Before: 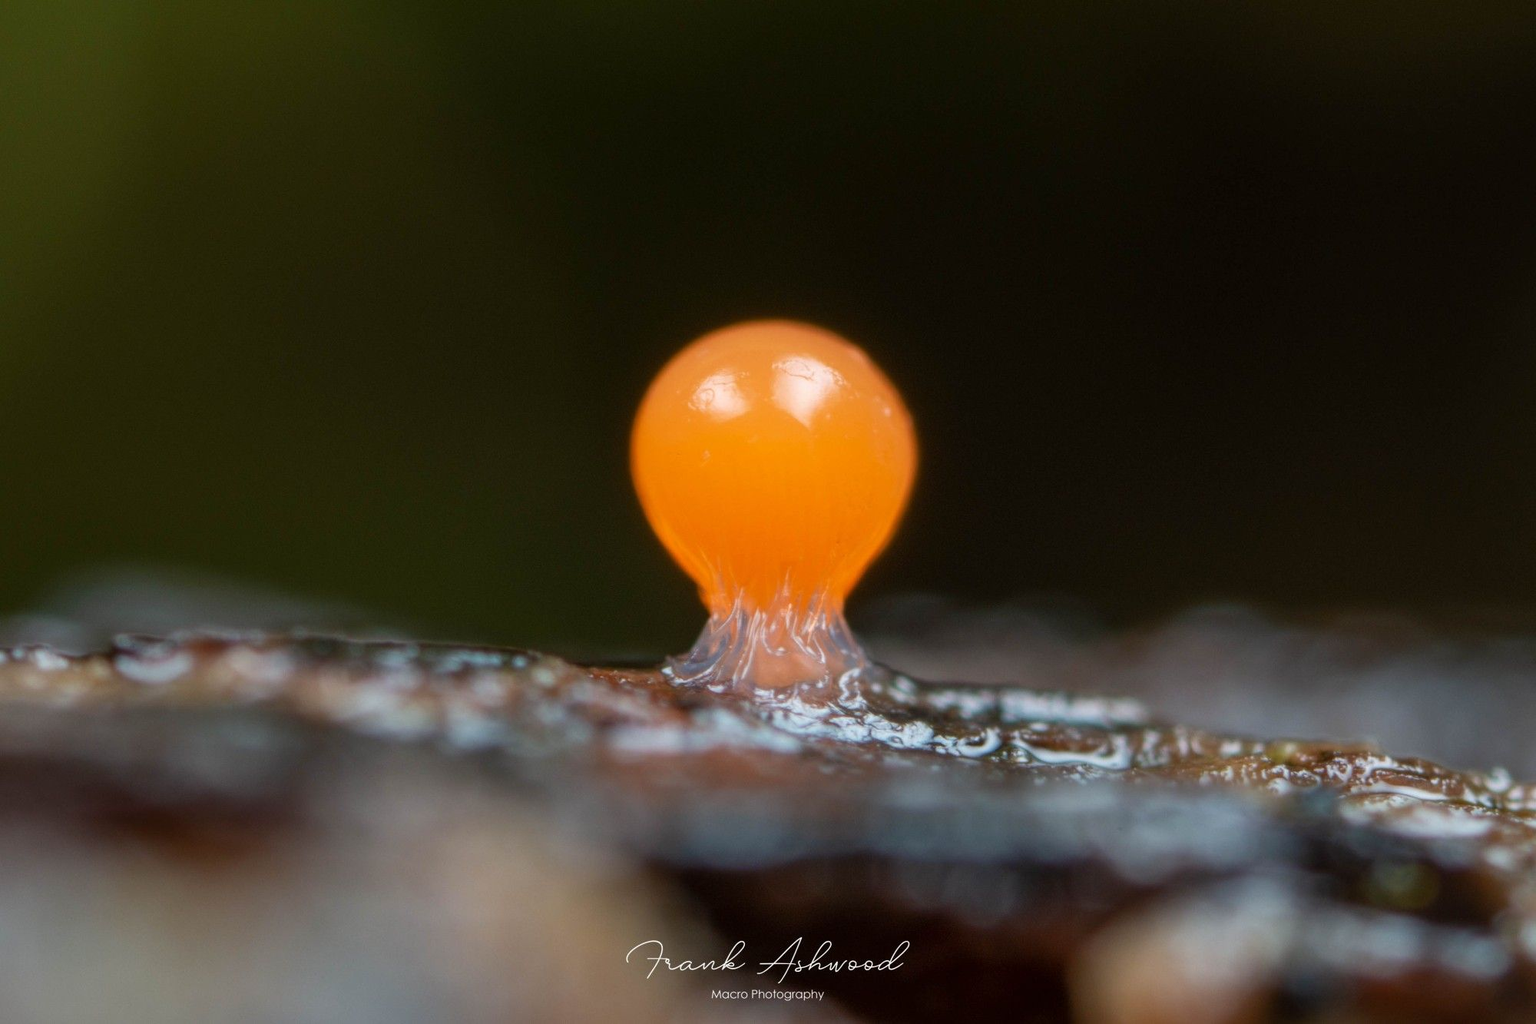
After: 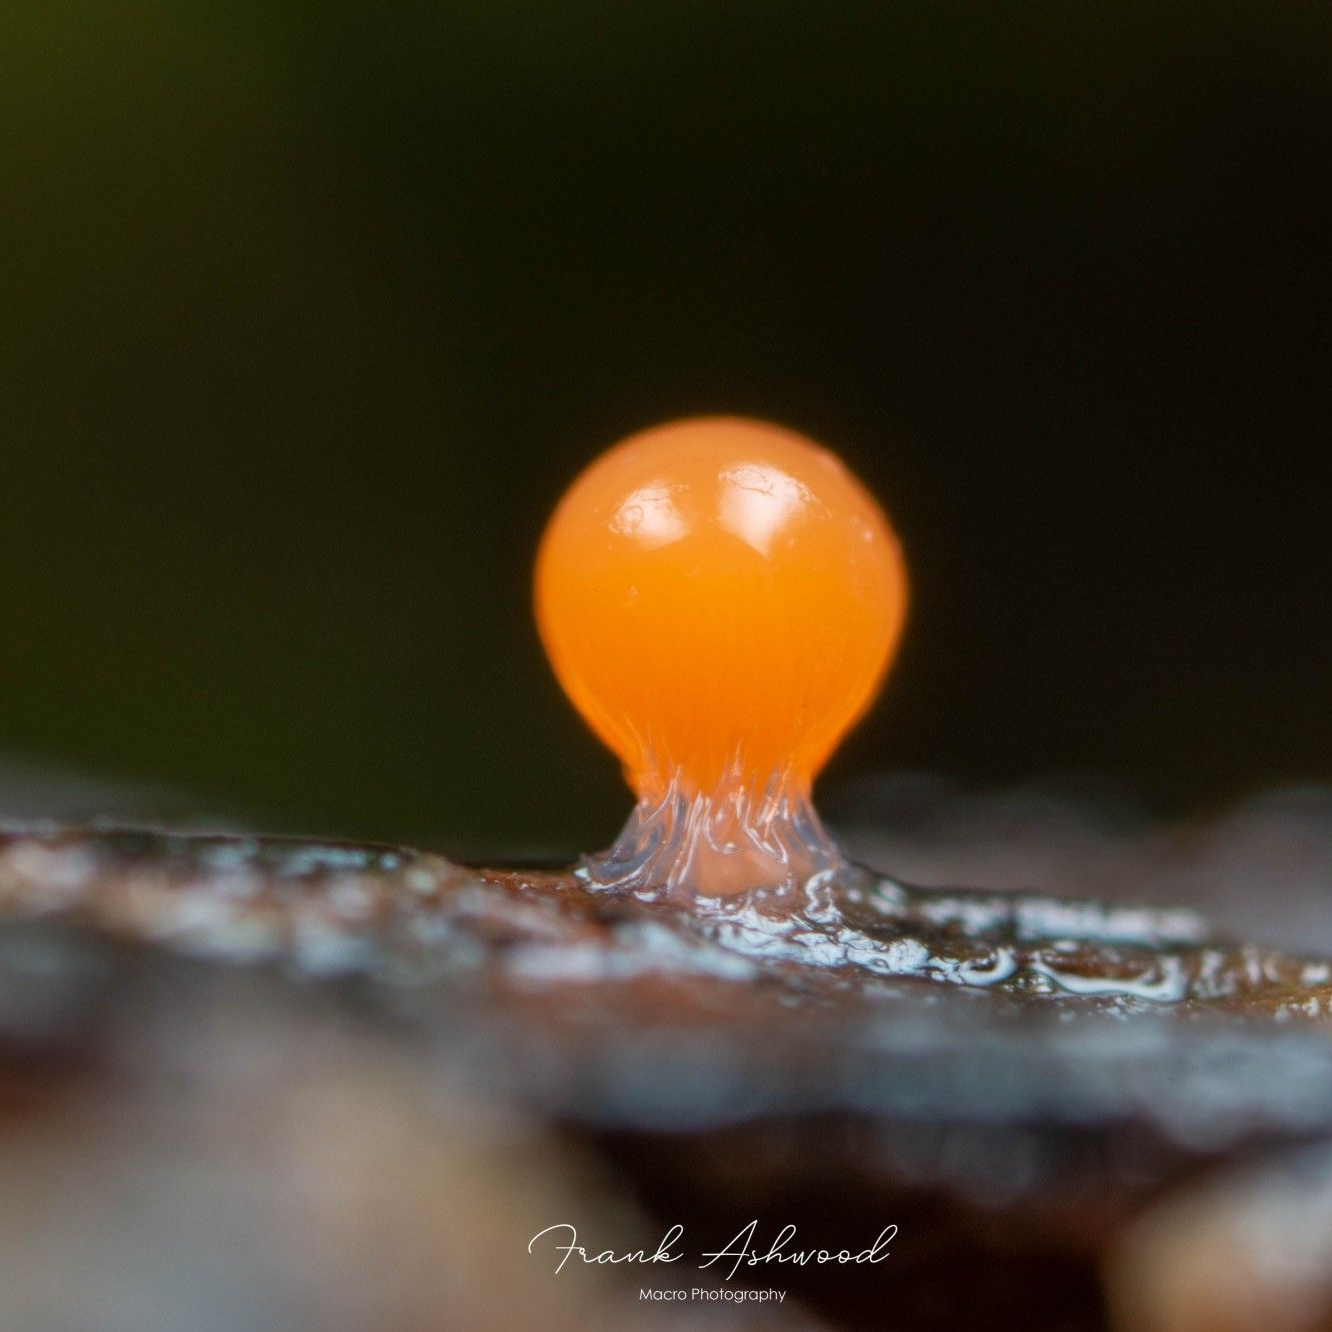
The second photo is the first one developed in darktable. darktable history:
crop and rotate: left 14.363%, right 18.988%
